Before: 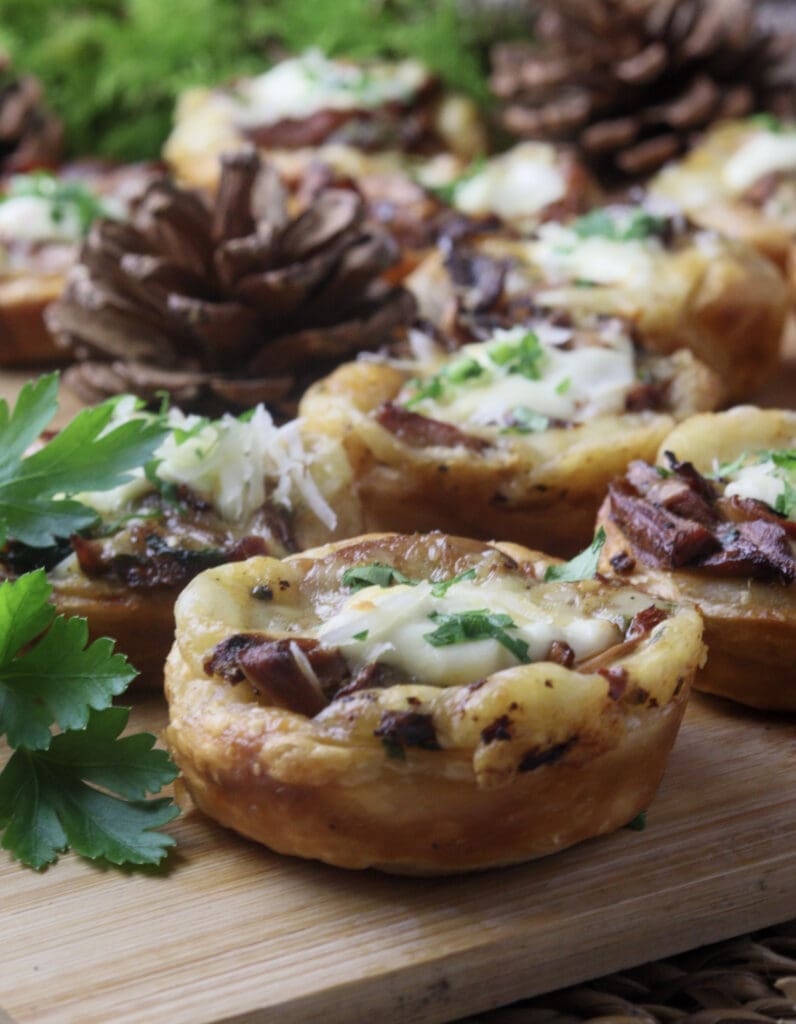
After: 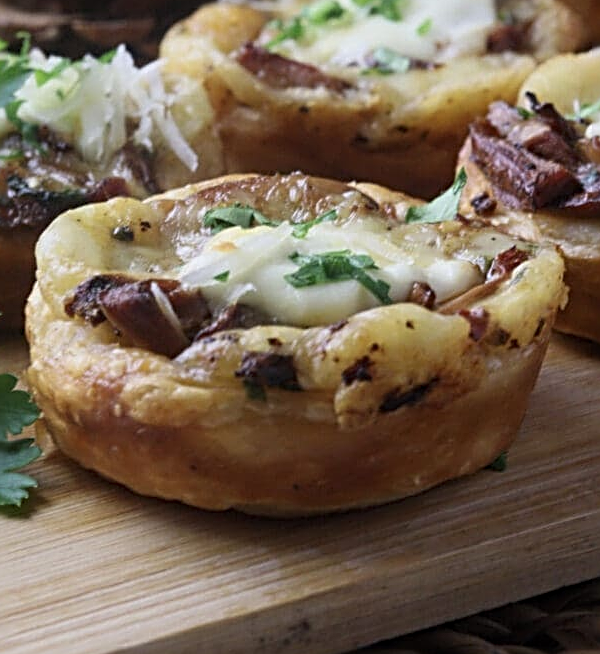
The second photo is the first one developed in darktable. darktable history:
sharpen: radius 2.99, amount 0.769
crop and rotate: left 17.475%, top 35.12%, right 7.044%, bottom 0.932%
